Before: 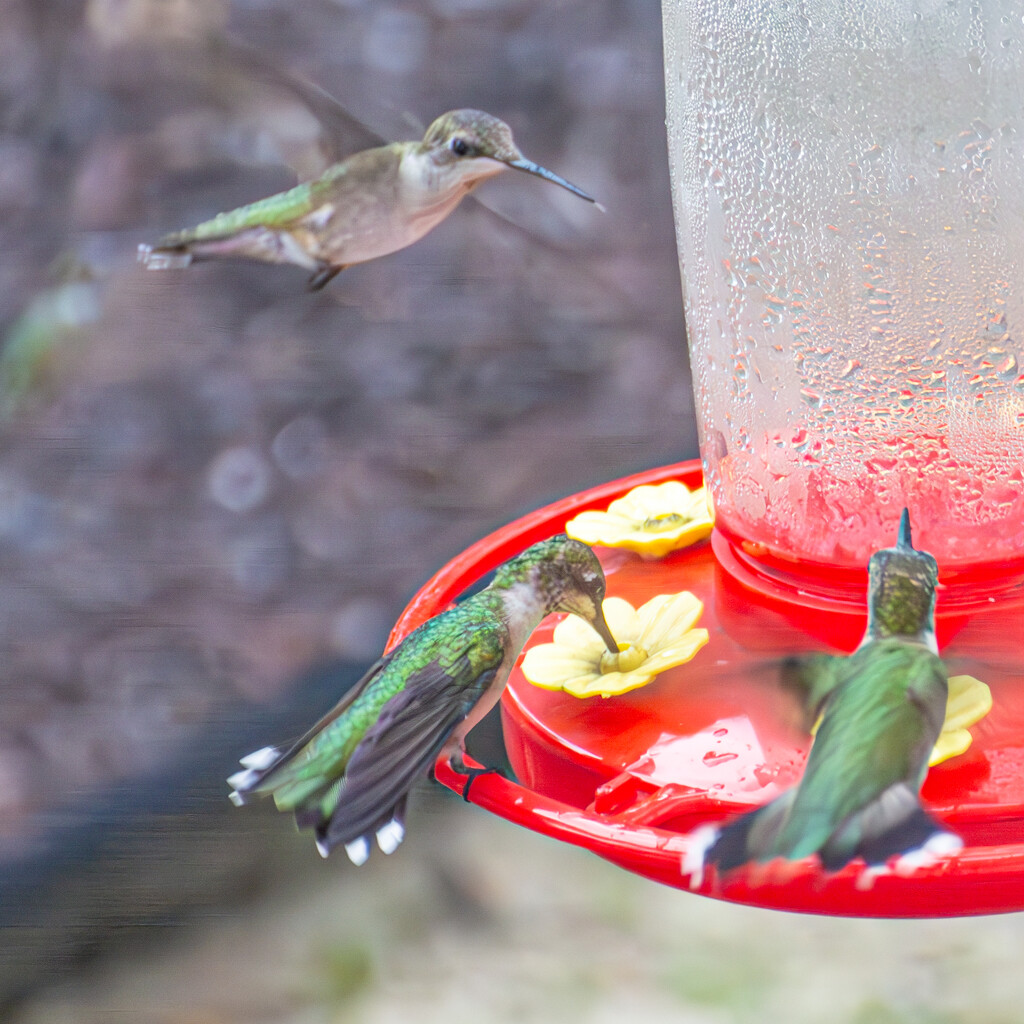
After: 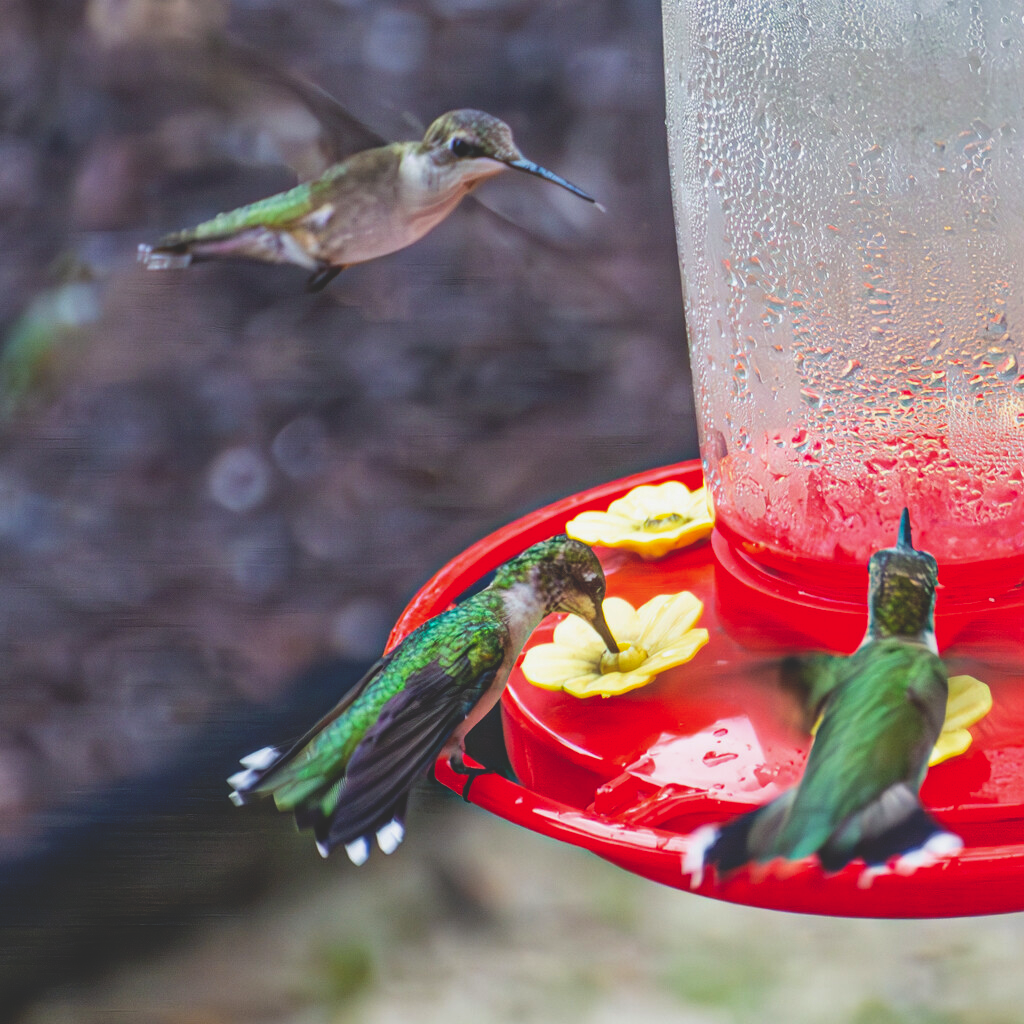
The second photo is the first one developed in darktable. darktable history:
base curve: curves: ch0 [(0, 0.02) (0.083, 0.036) (1, 1)], preserve colors none
exposure: black level correction 0.001, exposure -0.125 EV, compensate exposure bias true, compensate highlight preservation false
